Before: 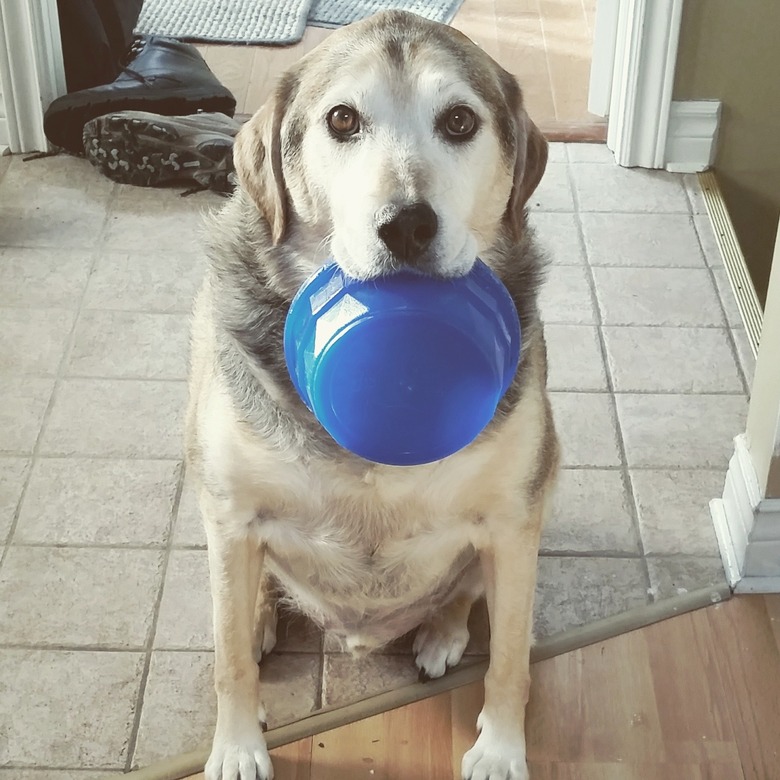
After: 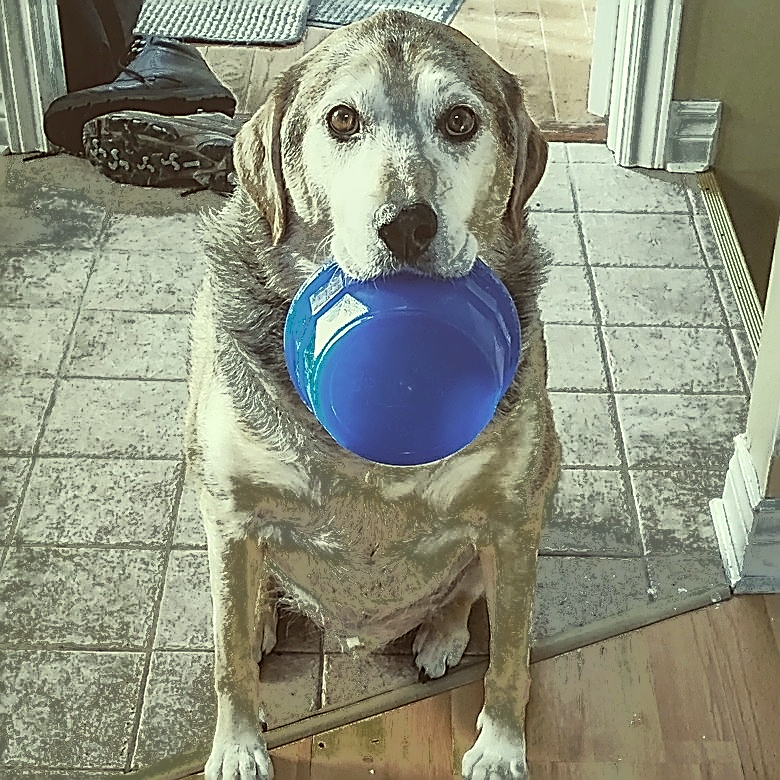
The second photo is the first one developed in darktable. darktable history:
local contrast: on, module defaults
exposure: exposure -0.064 EV, compensate highlight preservation false
white balance: red 0.98, blue 1.034
sharpen: amount 2
fill light: exposure -0.73 EV, center 0.69, width 2.2
tone equalizer: on, module defaults
color correction: highlights a* -5.94, highlights b* 11.19
